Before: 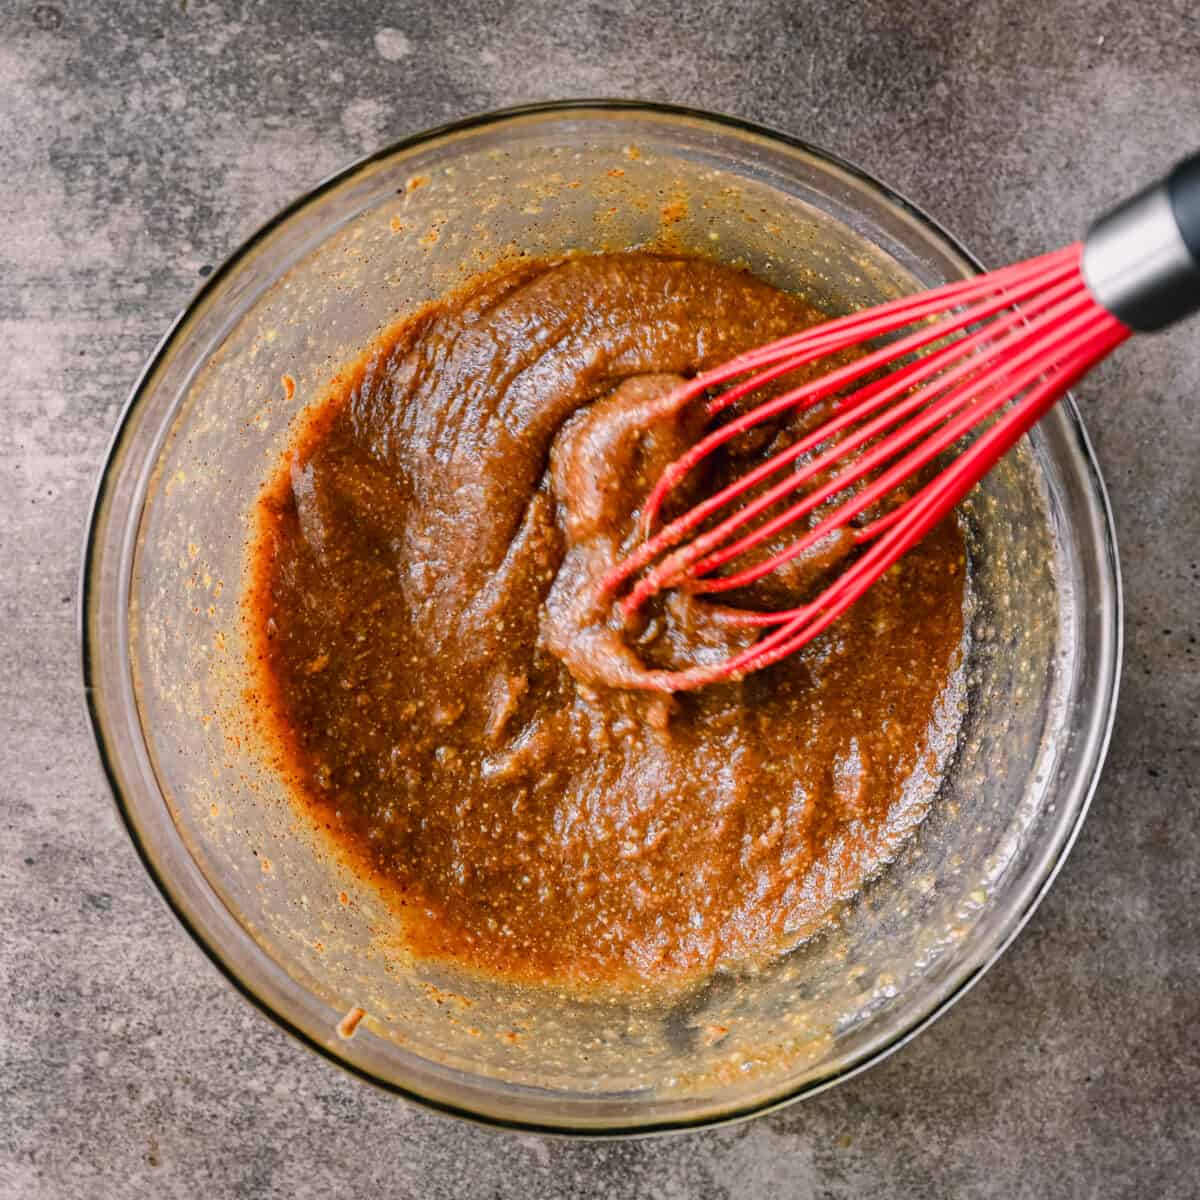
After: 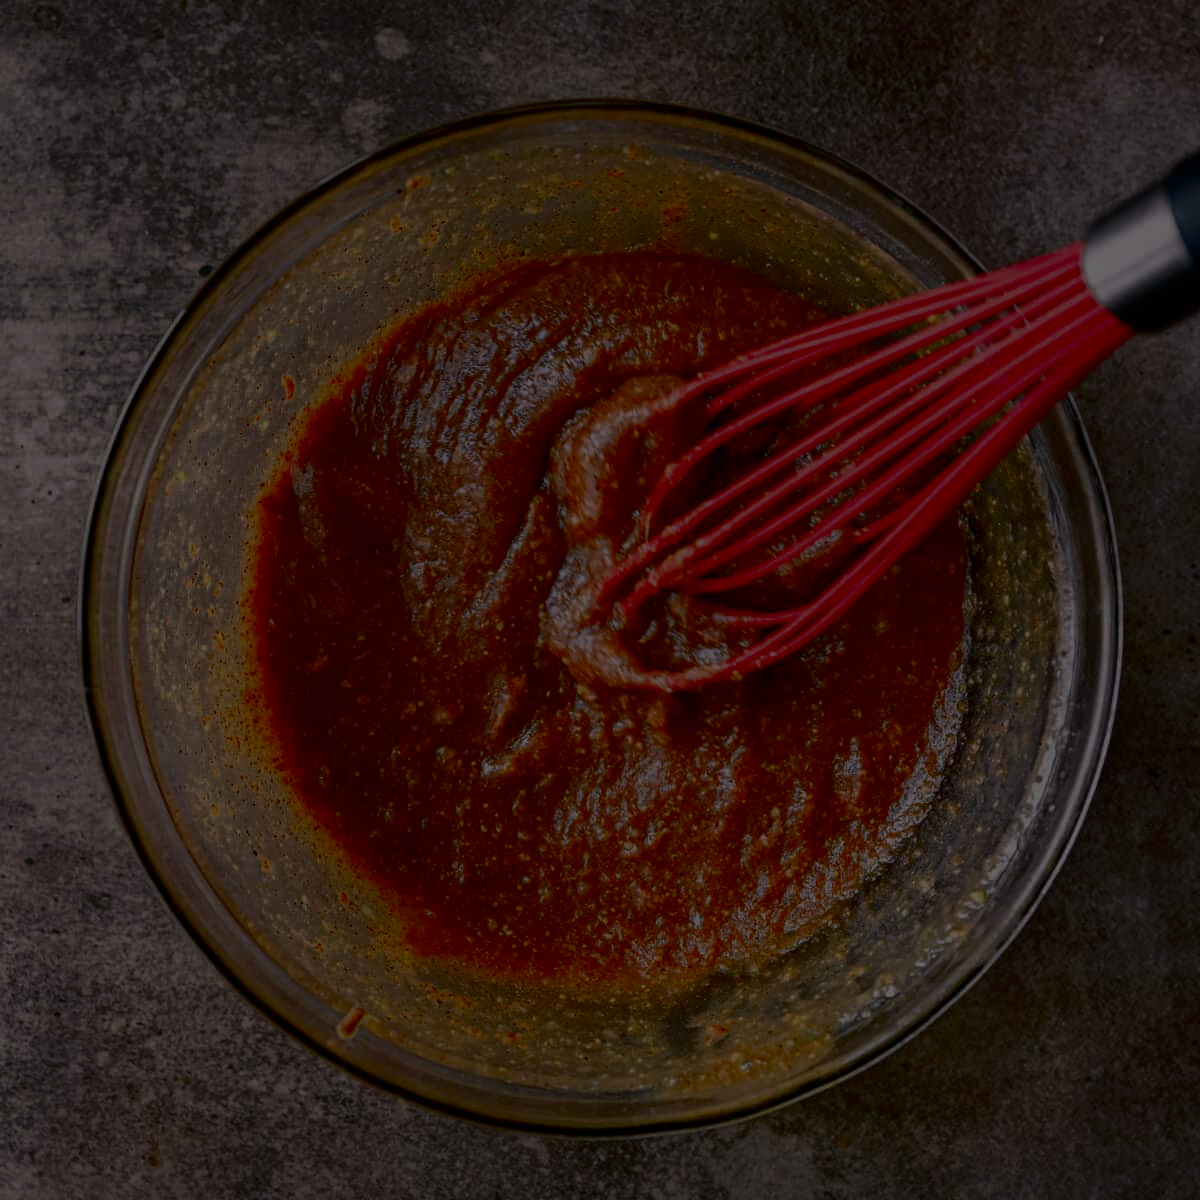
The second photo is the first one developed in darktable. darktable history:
exposure: exposure -0.582 EV
contrast brightness saturation: brightness -0.52
